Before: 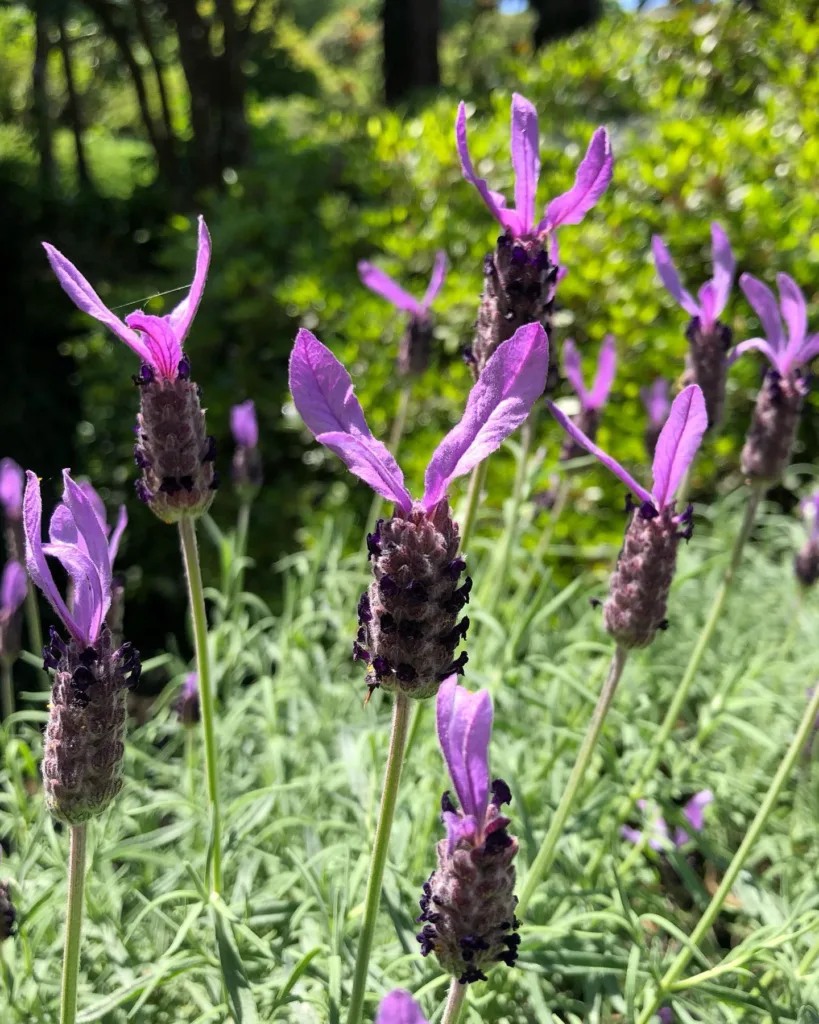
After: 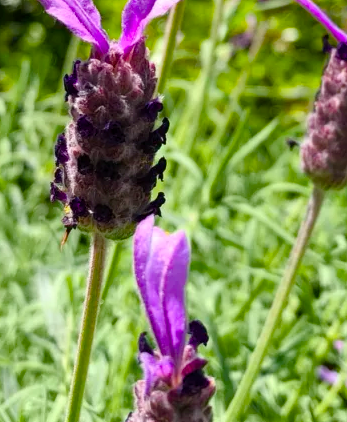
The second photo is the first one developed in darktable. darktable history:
color balance rgb: linear chroma grading › global chroma 9.662%, perceptual saturation grading › global saturation 27.415%, perceptual saturation grading › highlights -28.048%, perceptual saturation grading › mid-tones 15.871%, perceptual saturation grading › shadows 34.184%, global vibrance 20%
crop: left 37.08%, top 44.906%, right 20.479%, bottom 13.867%
